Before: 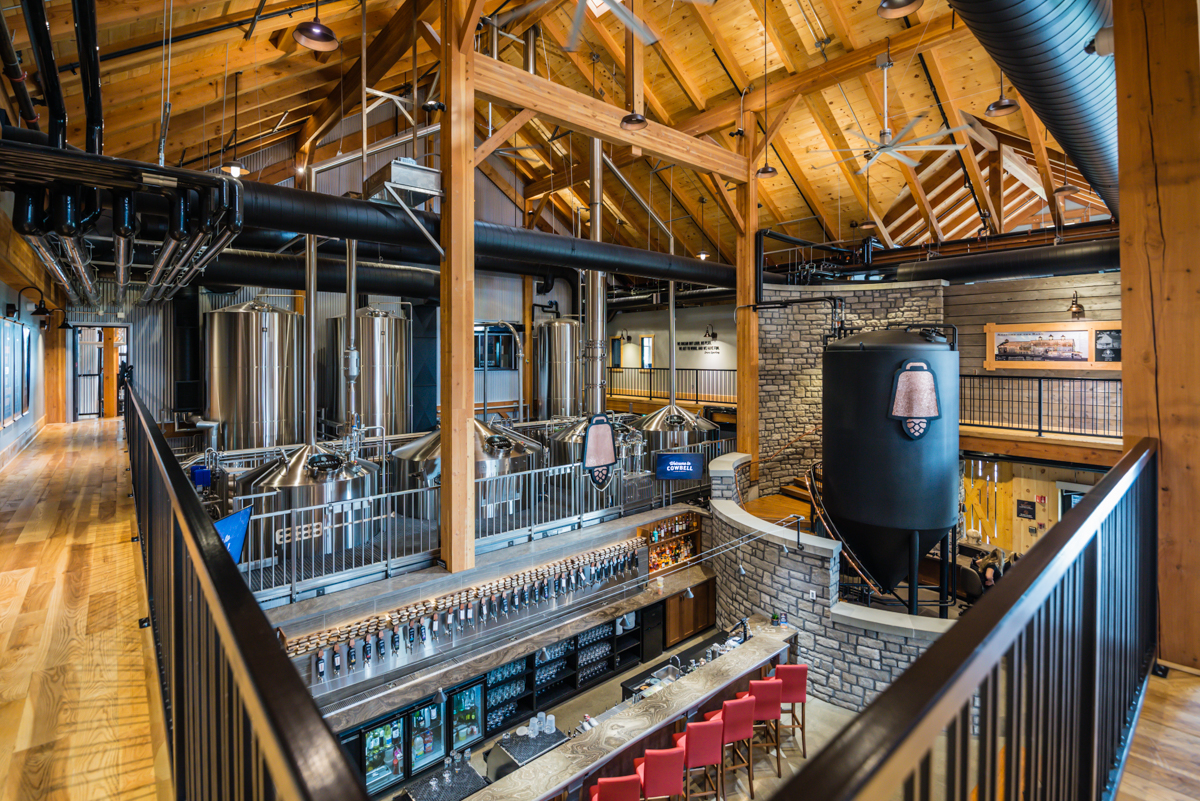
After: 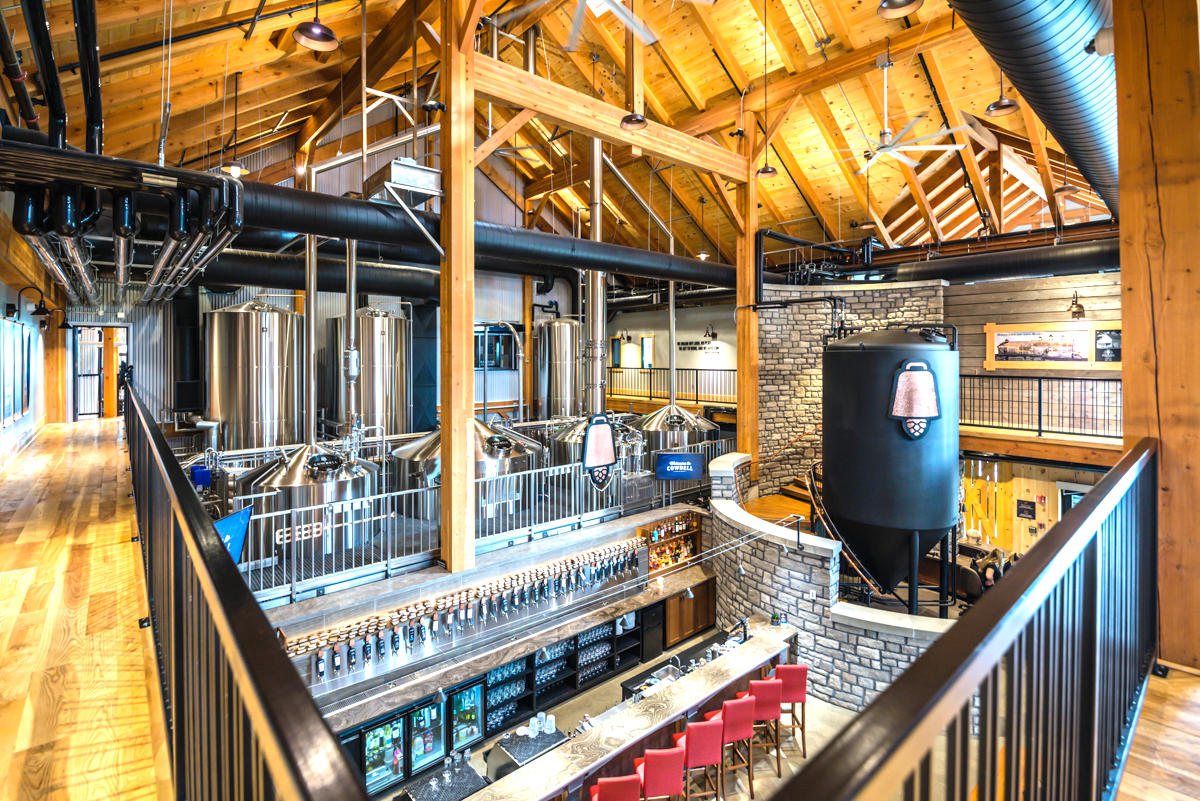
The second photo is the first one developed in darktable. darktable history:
exposure: exposure 0.992 EV, compensate exposure bias true, compensate highlight preservation false
